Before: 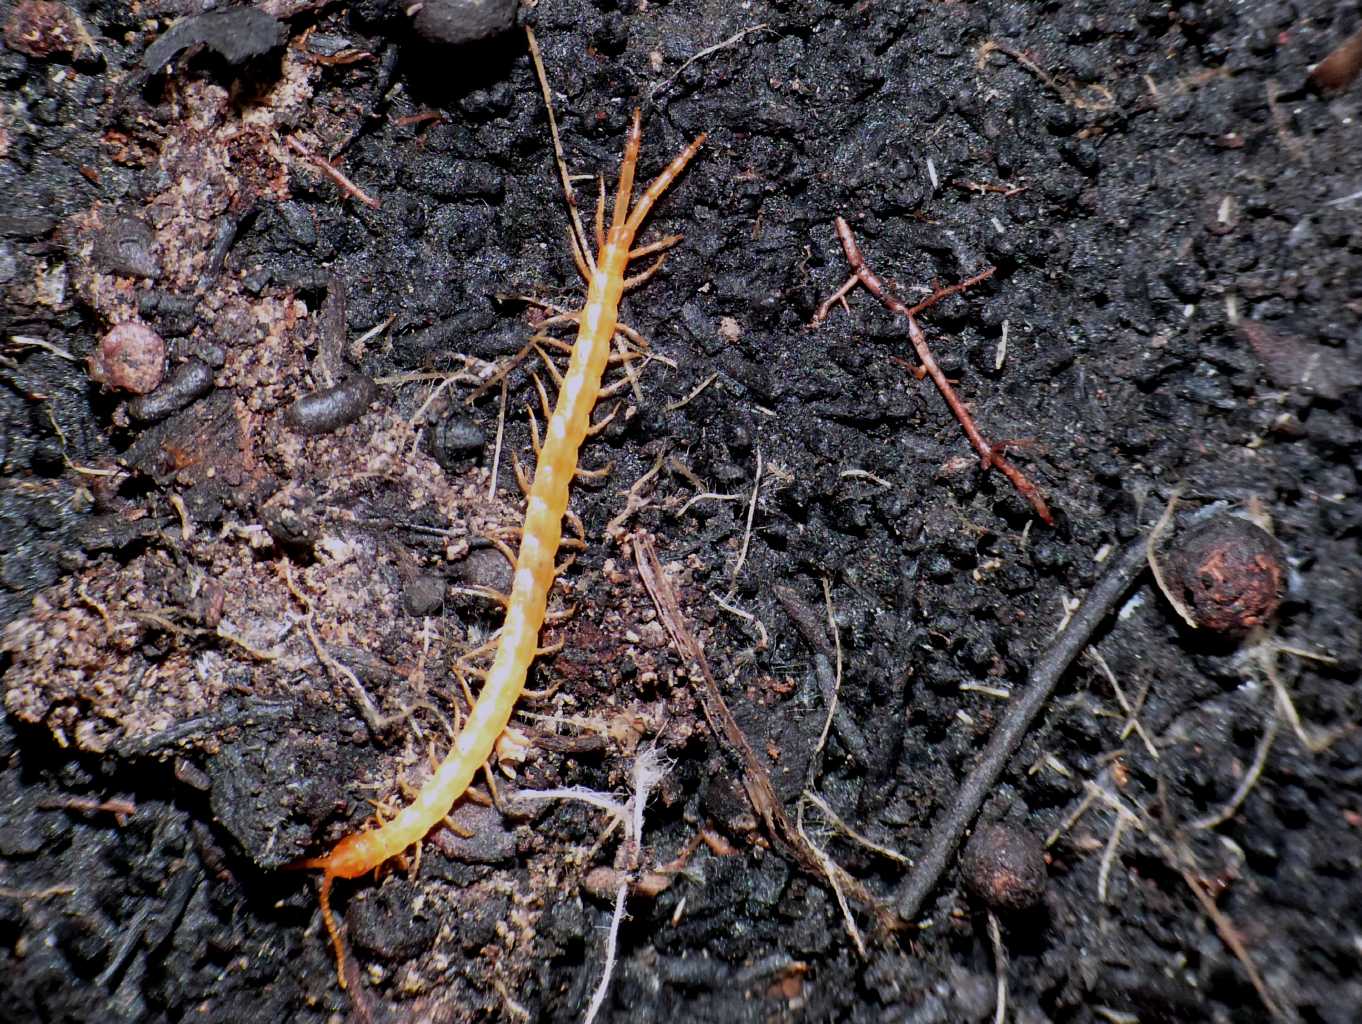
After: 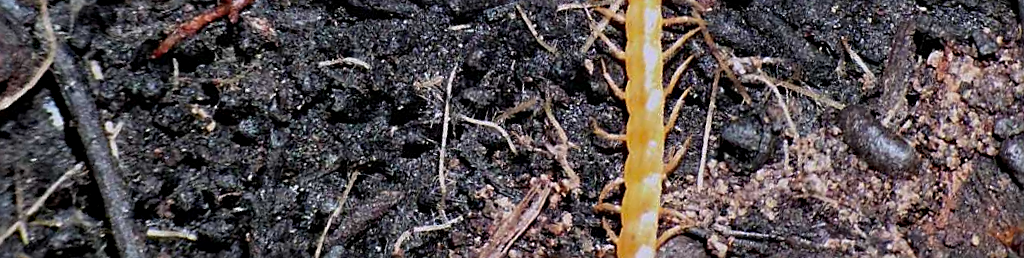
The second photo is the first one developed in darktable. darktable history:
sharpen: on, module defaults
haze removal: adaptive false
crop and rotate: angle 16.12°, top 30.835%, bottom 35.653%
